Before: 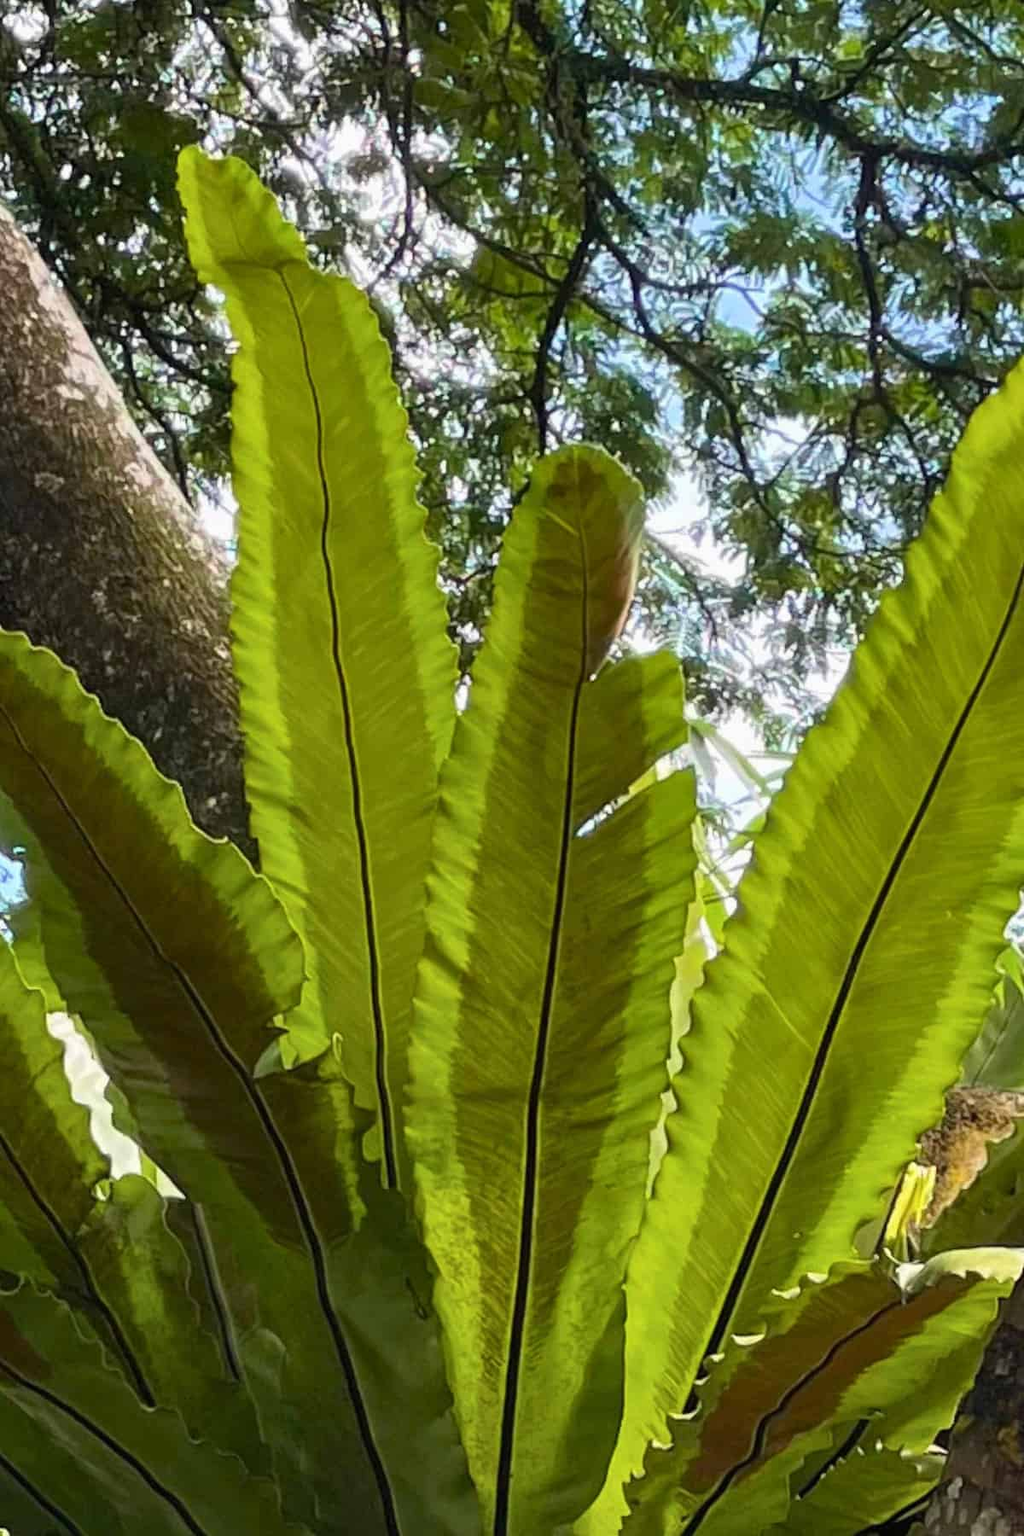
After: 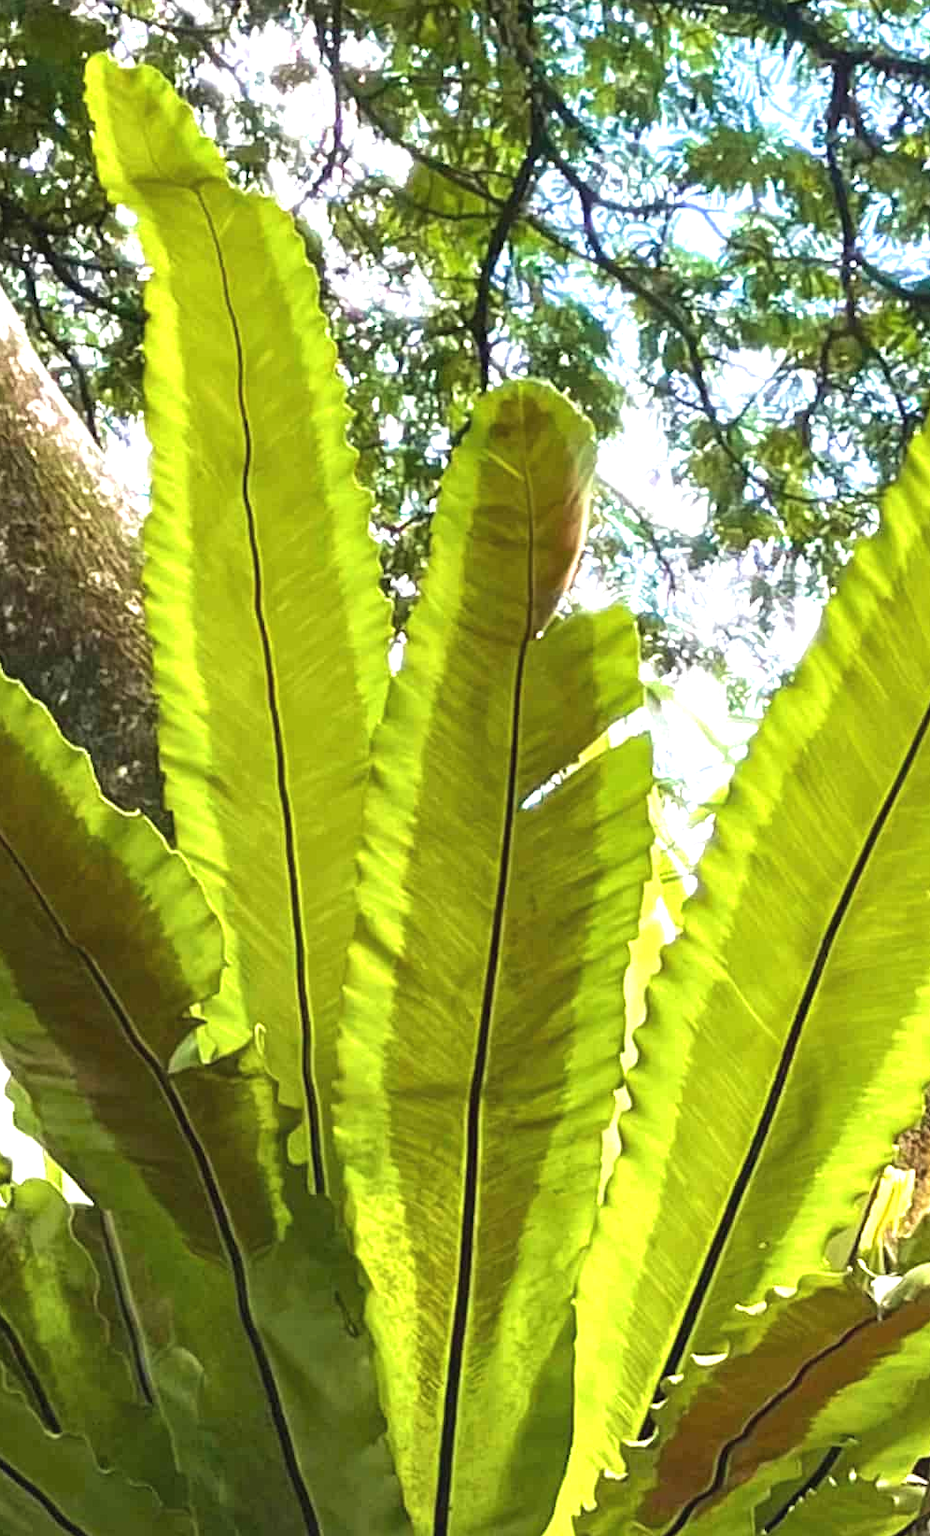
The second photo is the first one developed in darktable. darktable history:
crop: left 9.771%, top 6.334%, right 7.089%, bottom 2.259%
velvia: on, module defaults
exposure: black level correction -0.001, exposure 1.114 EV, compensate highlight preservation false
